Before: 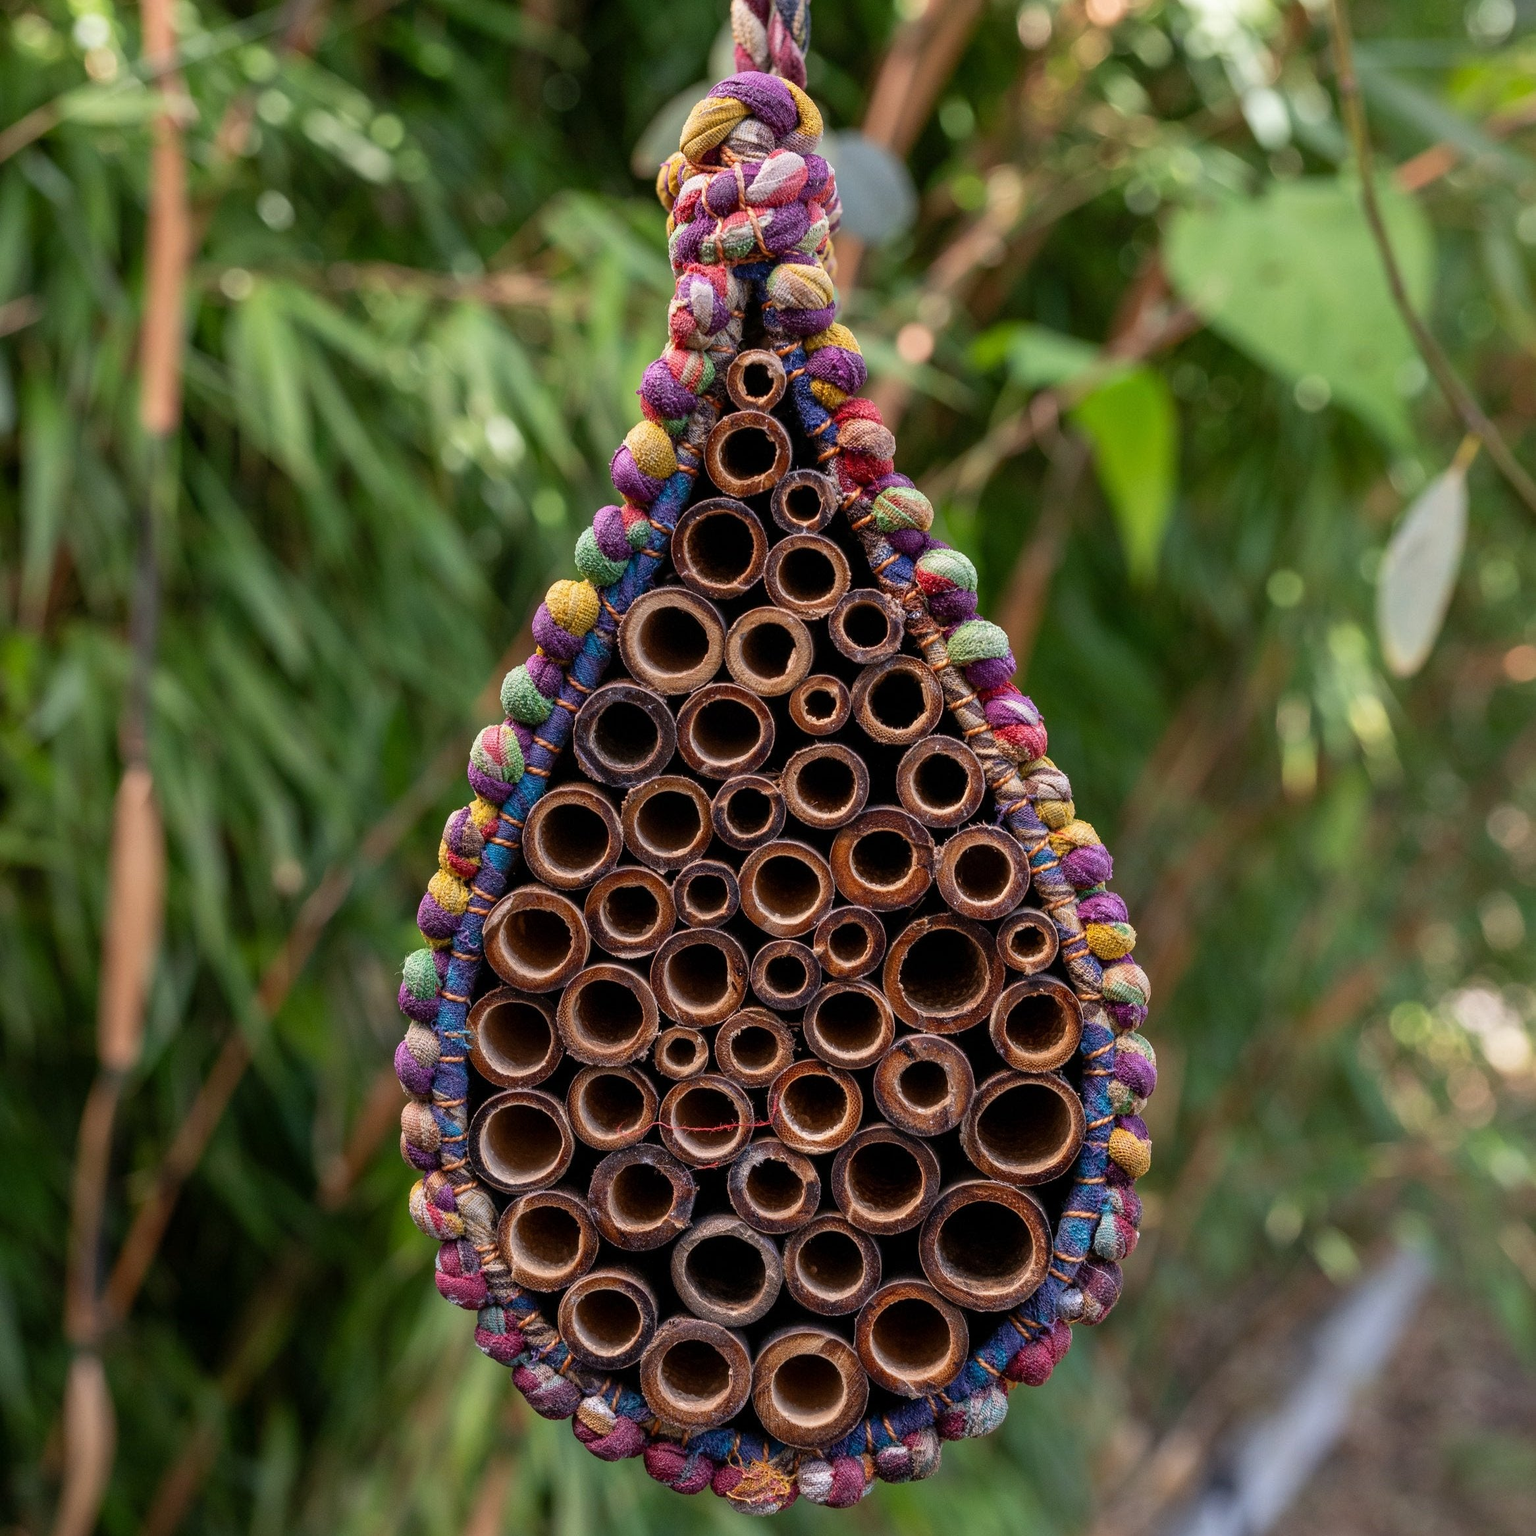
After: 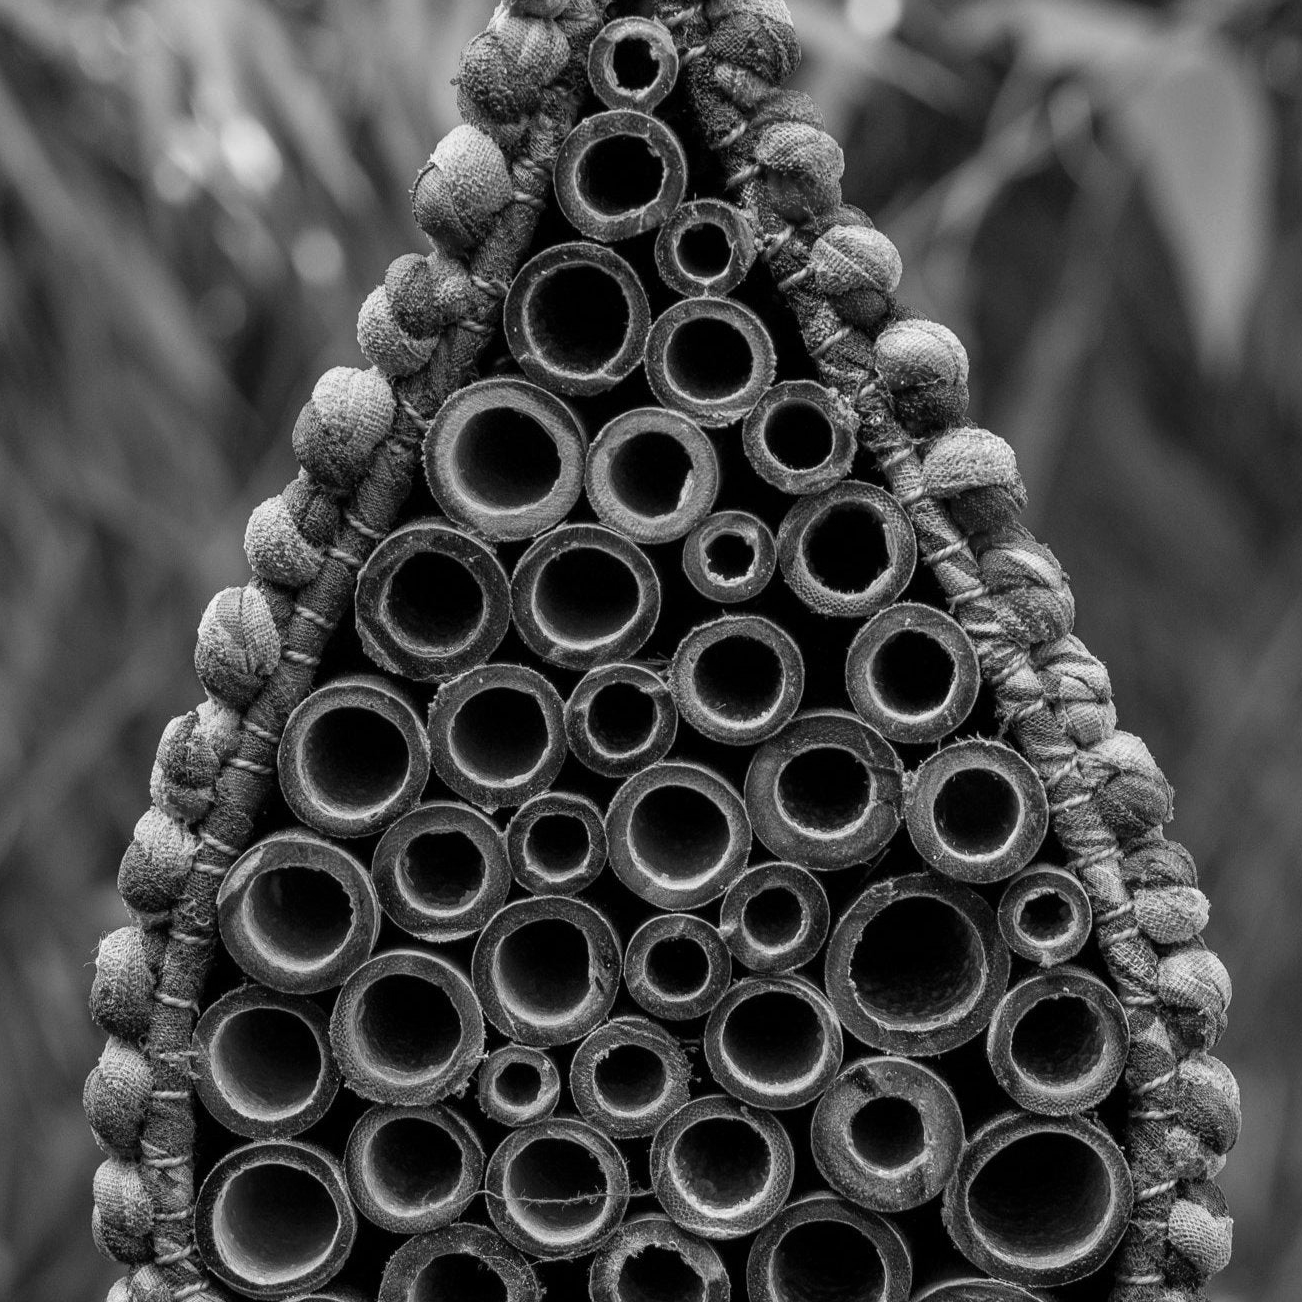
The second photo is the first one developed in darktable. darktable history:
crop and rotate: left 22.13%, top 22.054%, right 22.026%, bottom 22.102%
monochrome: a 32, b 64, size 2.3
tone curve: curves: ch0 [(0, 0) (0.003, 0.003) (0.011, 0.011) (0.025, 0.025) (0.044, 0.045) (0.069, 0.07) (0.1, 0.1) (0.136, 0.137) (0.177, 0.179) (0.224, 0.226) (0.277, 0.279) (0.335, 0.338) (0.399, 0.402) (0.468, 0.472) (0.543, 0.547) (0.623, 0.628) (0.709, 0.715) (0.801, 0.807) (0.898, 0.902) (1, 1)], preserve colors none
